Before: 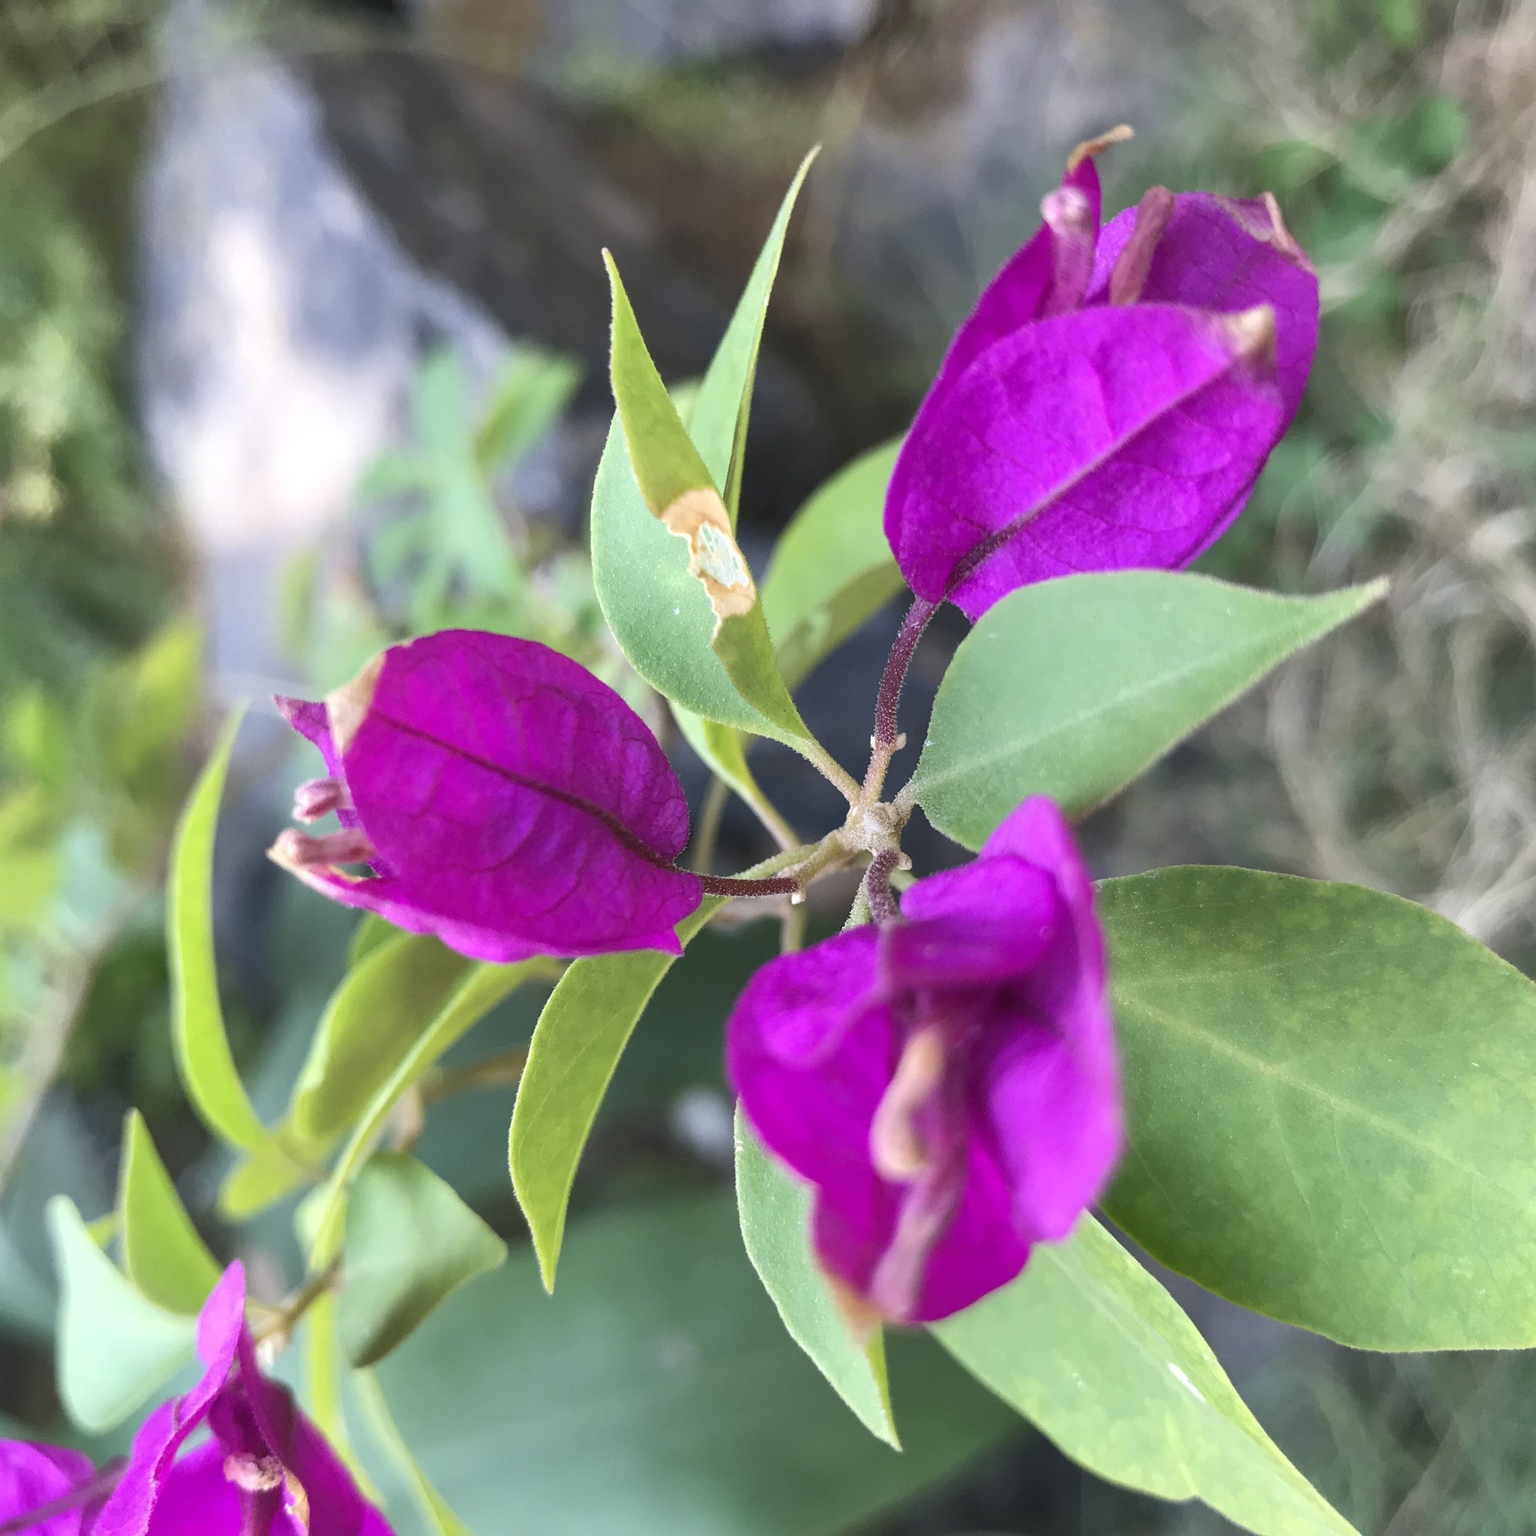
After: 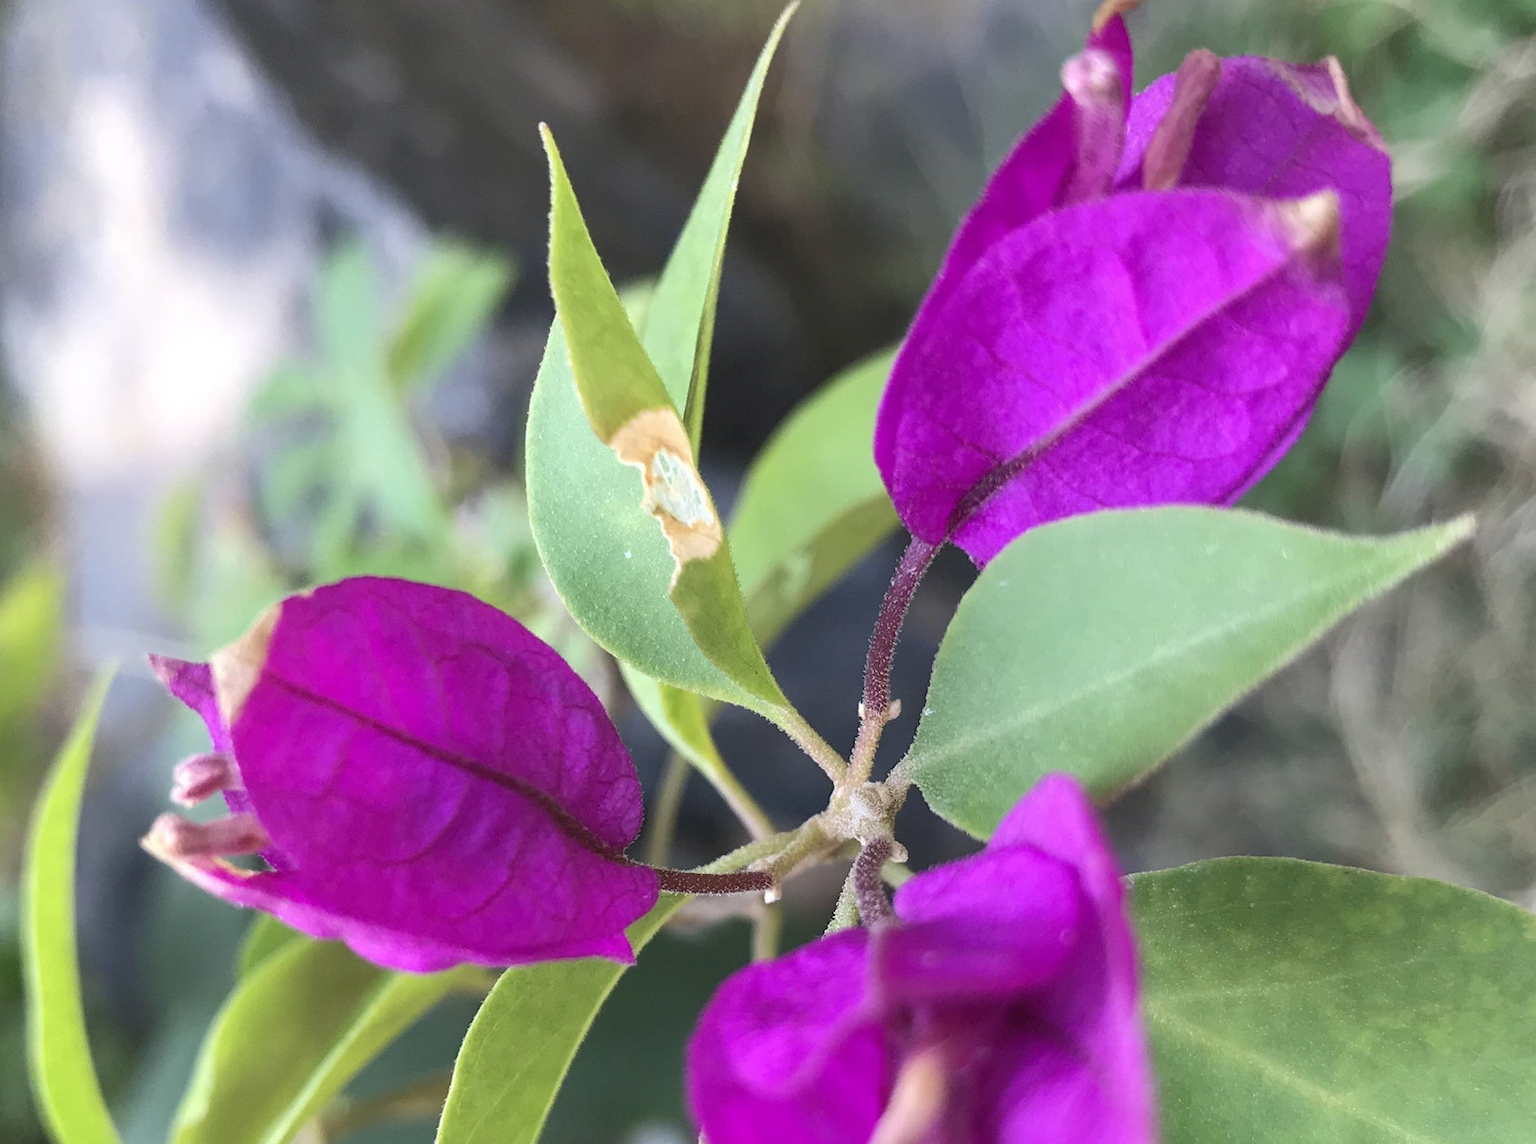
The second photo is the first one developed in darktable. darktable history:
crop and rotate: left 9.712%, top 9.489%, right 6.196%, bottom 27.87%
